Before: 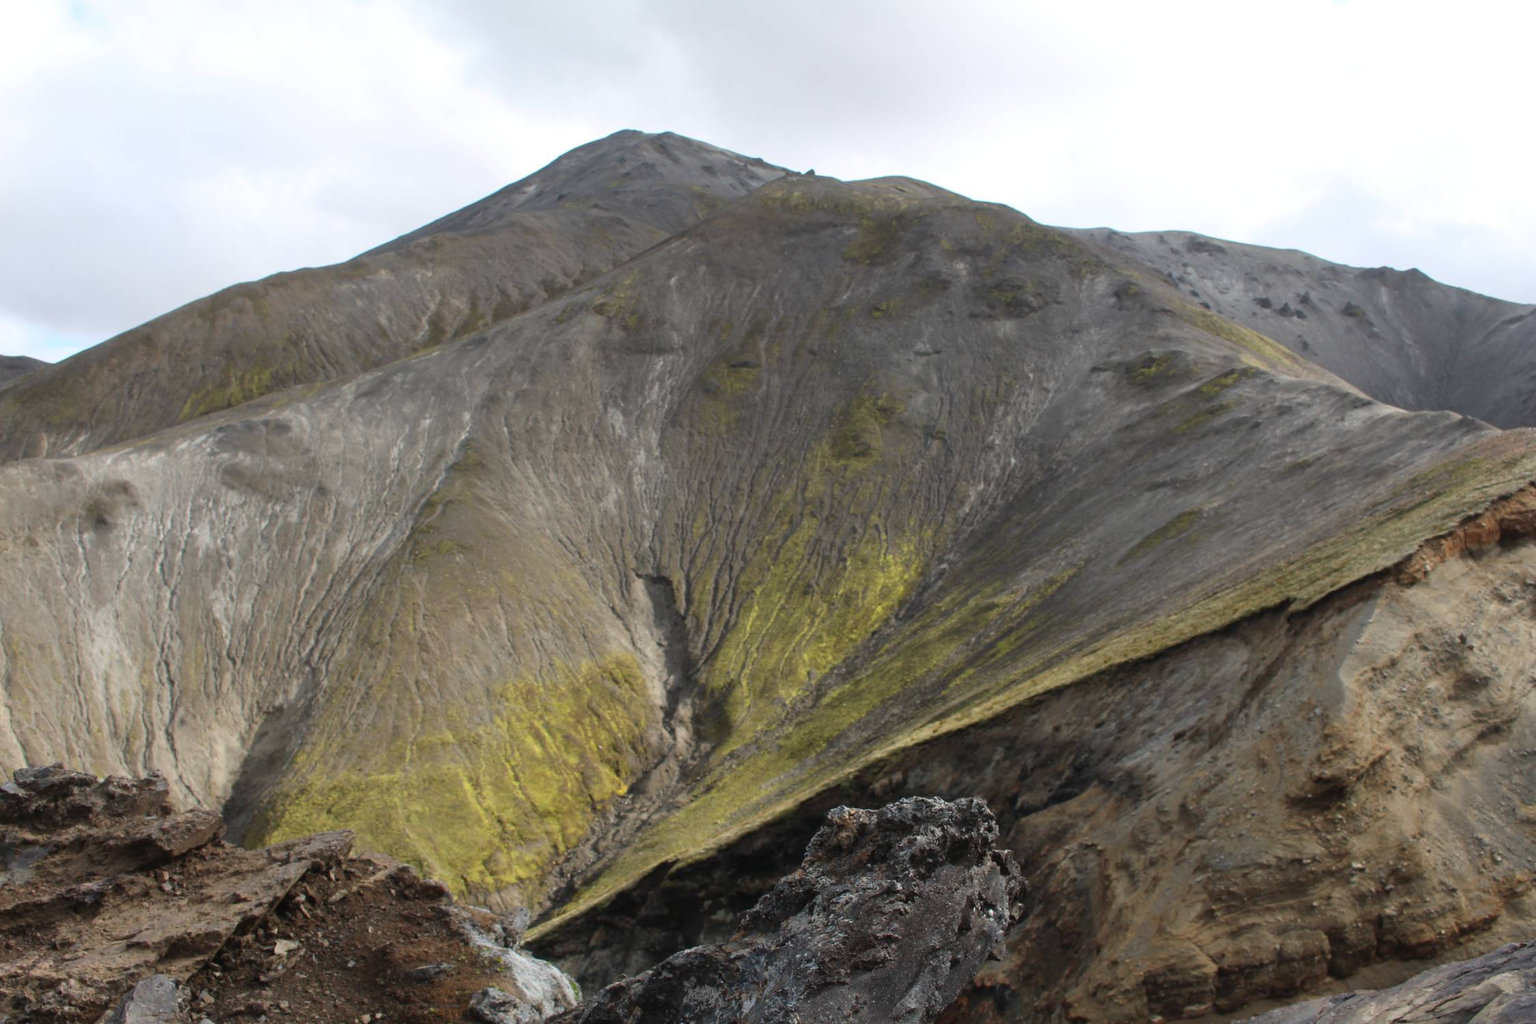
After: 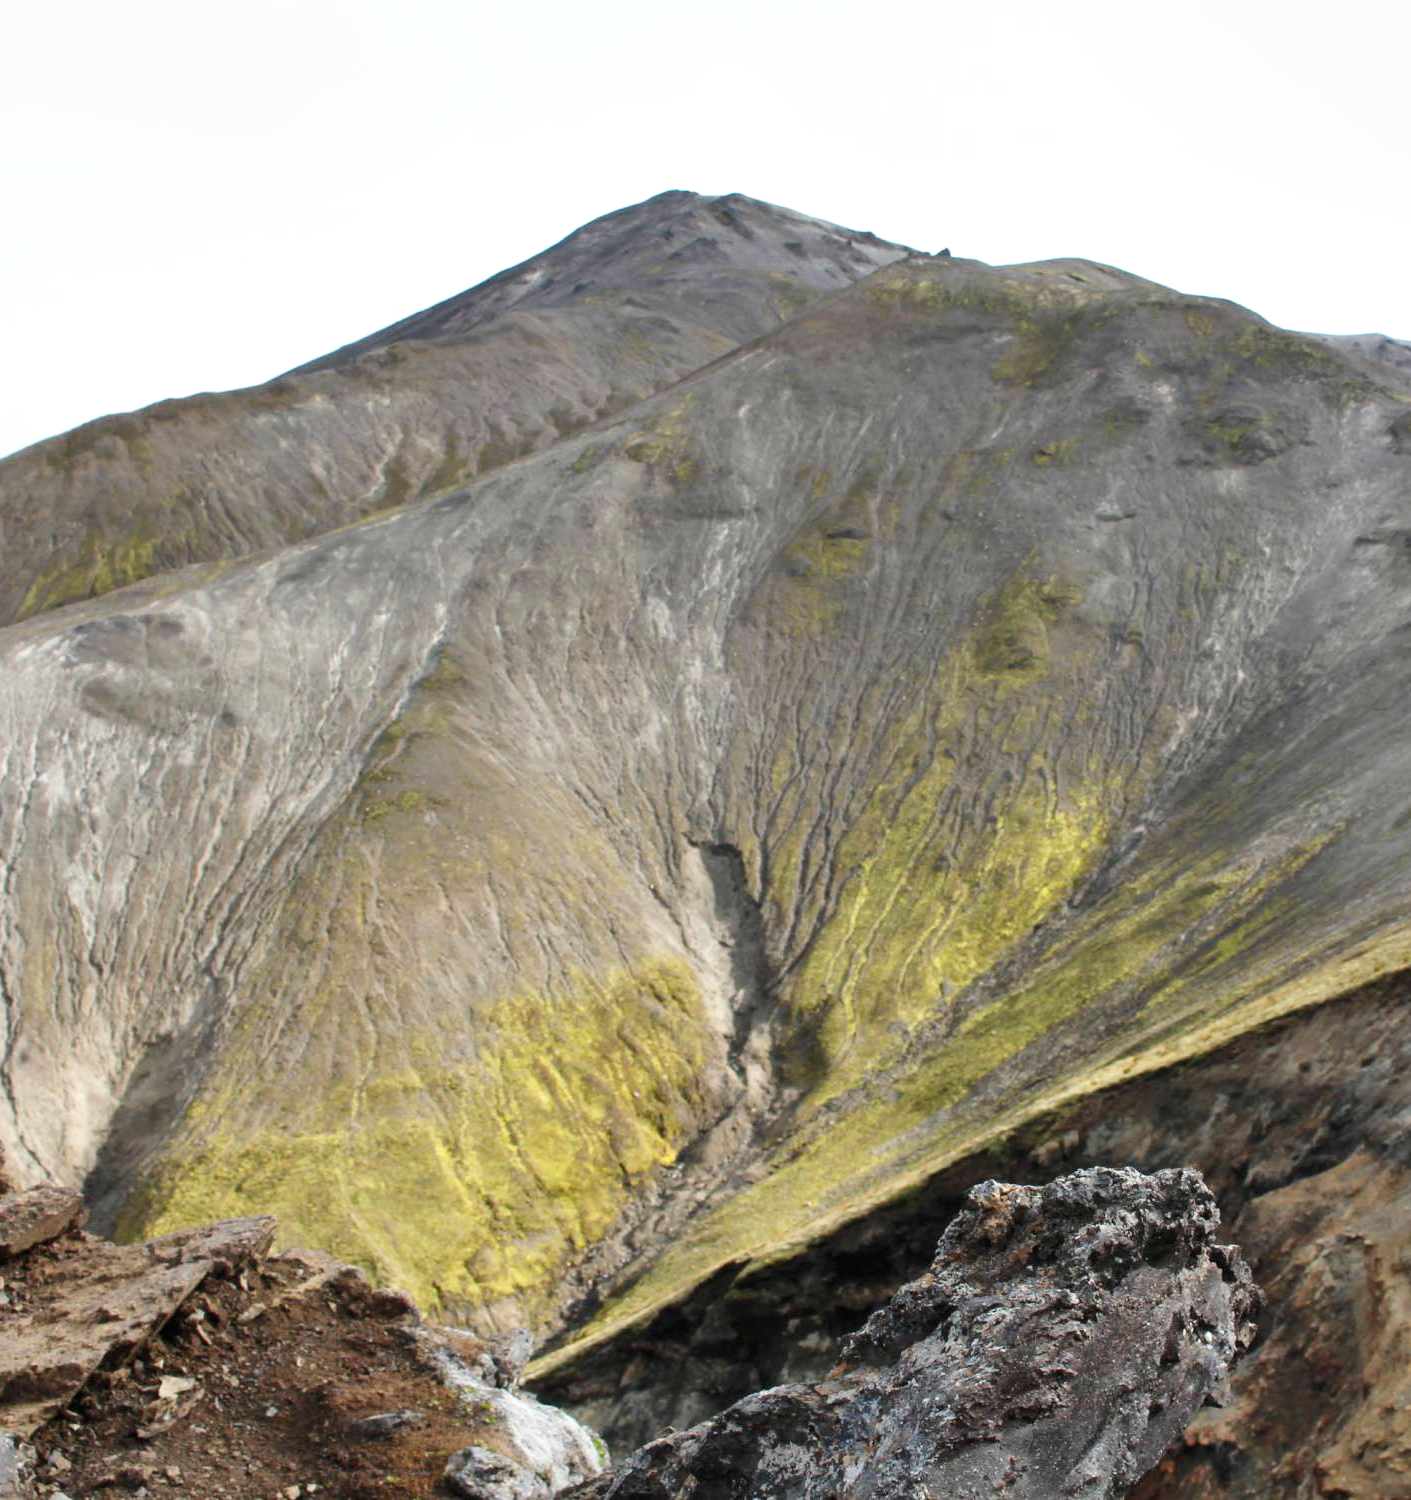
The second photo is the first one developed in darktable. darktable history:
crop: left 10.808%, right 26.479%
tone curve: curves: ch0 [(0, 0) (0.004, 0.001) (0.133, 0.112) (0.325, 0.362) (0.832, 0.893) (1, 1)], preserve colors none
exposure: black level correction 0, exposure 0.498 EV, compensate highlight preservation false
shadows and highlights: soften with gaussian
tone equalizer: -8 EV -0.58 EV, edges refinement/feathering 500, mask exposure compensation -1.57 EV, preserve details no
